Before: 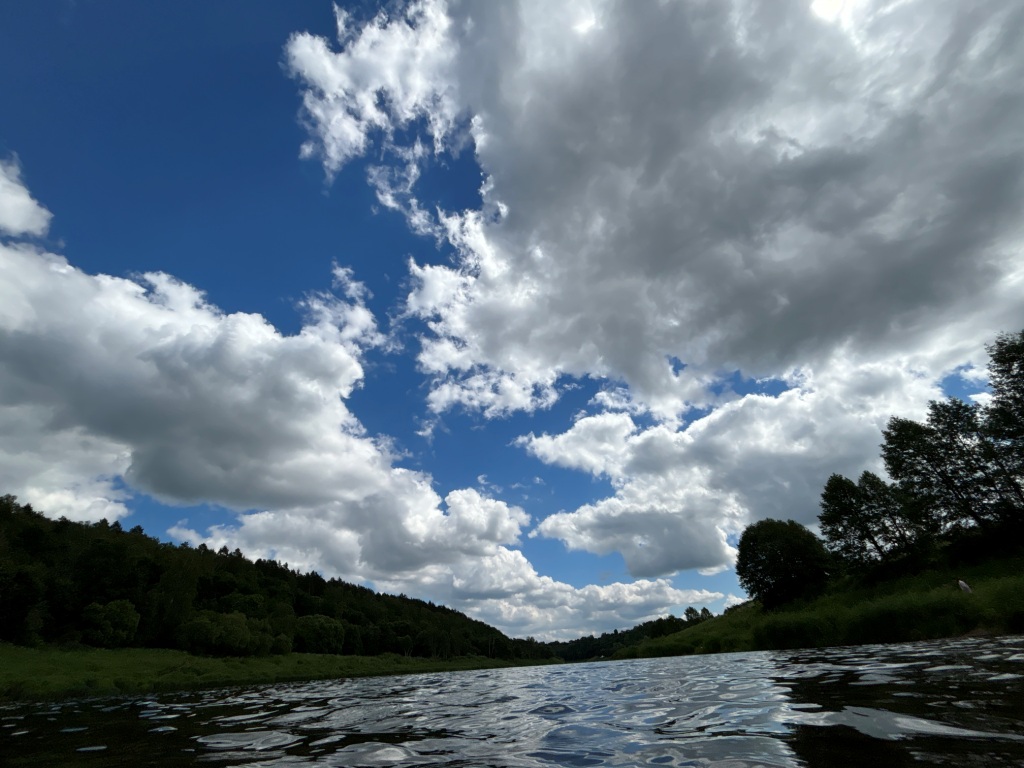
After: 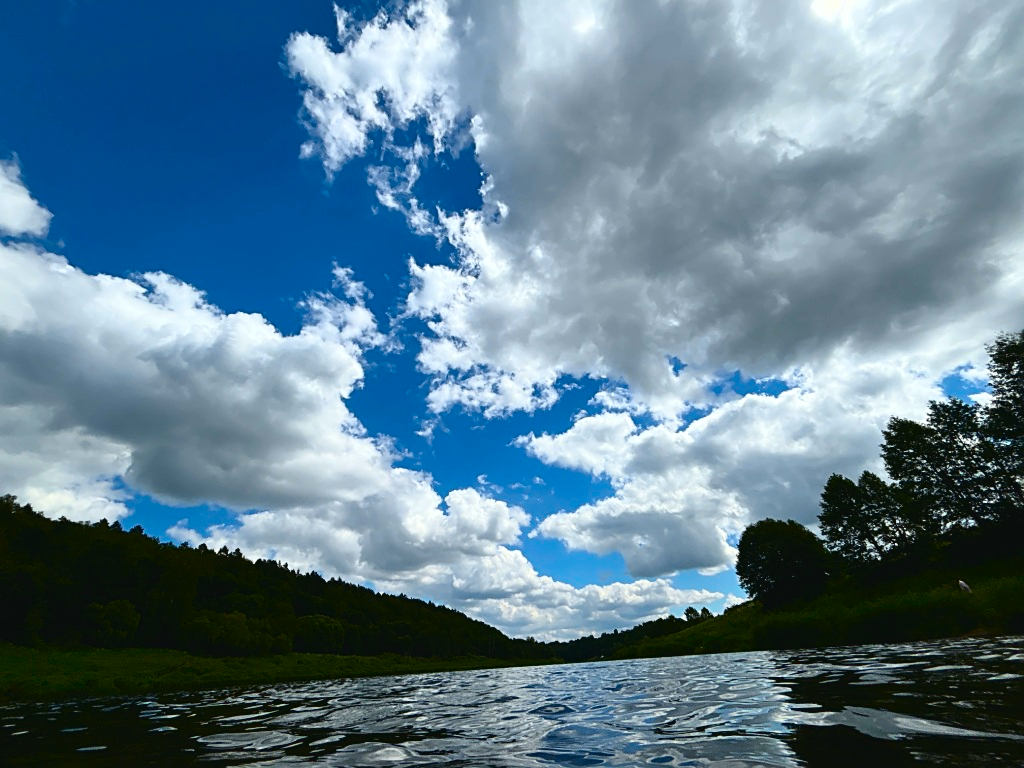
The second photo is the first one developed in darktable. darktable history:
tone curve: curves: ch0 [(0.001, 0.034) (0.115, 0.093) (0.251, 0.232) (0.382, 0.397) (0.652, 0.719) (0.802, 0.876) (1, 0.998)]; ch1 [(0, 0) (0.384, 0.324) (0.472, 0.466) (0.504, 0.5) (0.517, 0.533) (0.547, 0.564) (0.582, 0.628) (0.657, 0.727) (1, 1)]; ch2 [(0, 0) (0.278, 0.232) (0.5, 0.5) (0.531, 0.552) (0.61, 0.653) (1, 1)], color space Lab, independent channels, preserve colors none
sharpen: on, module defaults
